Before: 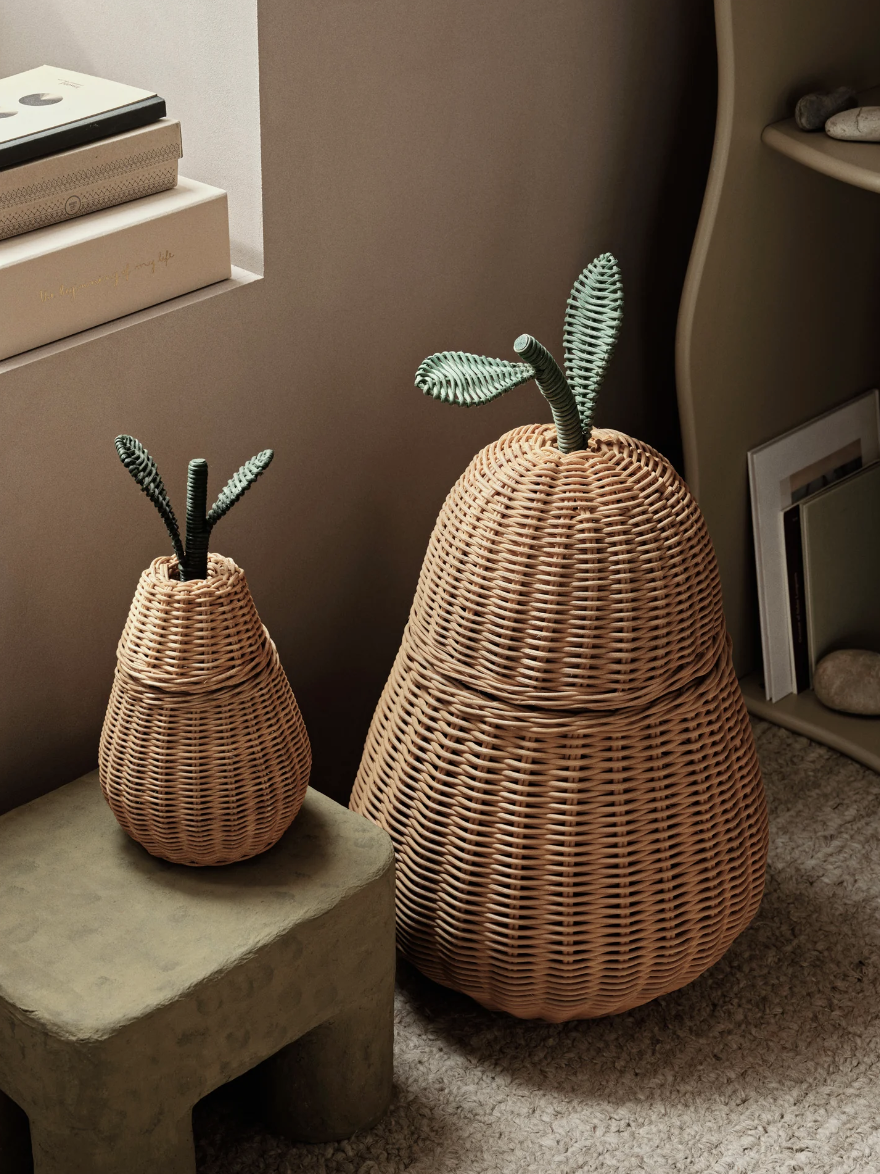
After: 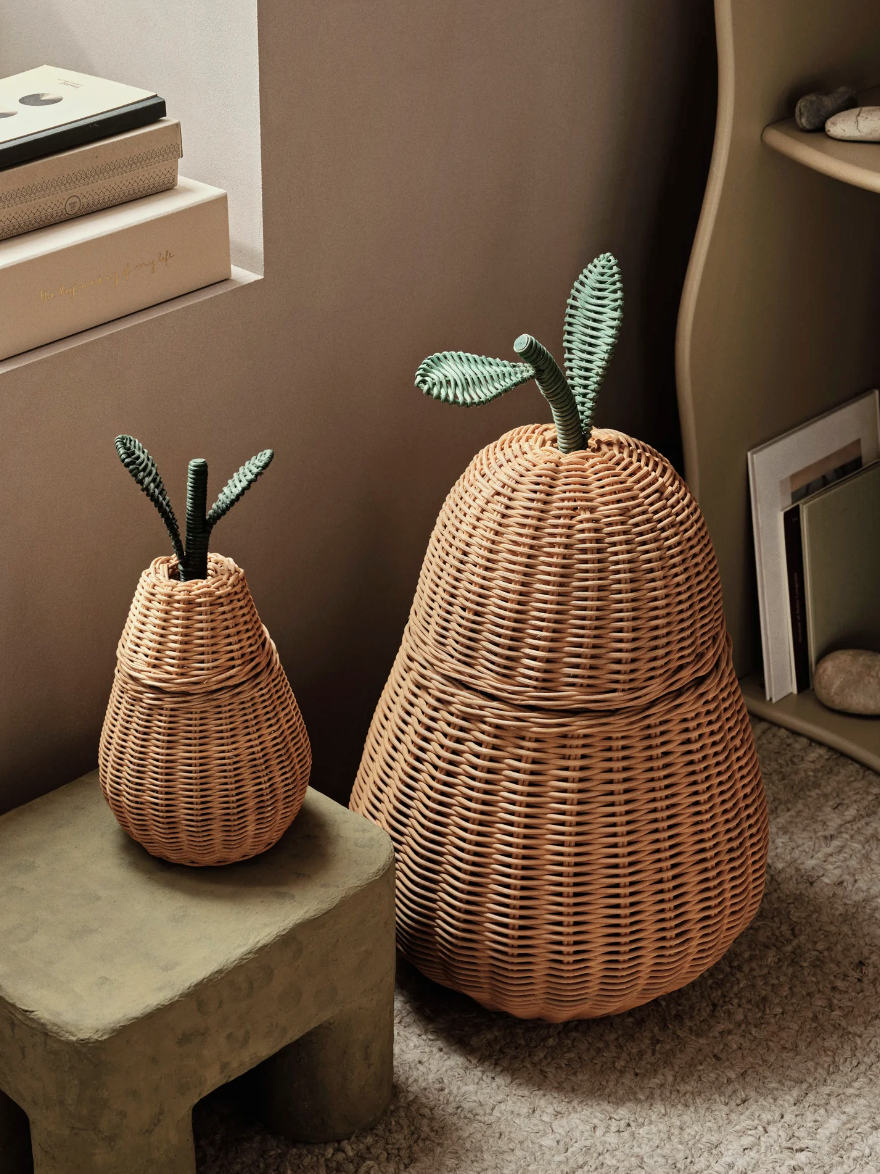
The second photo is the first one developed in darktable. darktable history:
shadows and highlights: shadows 48.29, highlights -42.49, soften with gaussian
